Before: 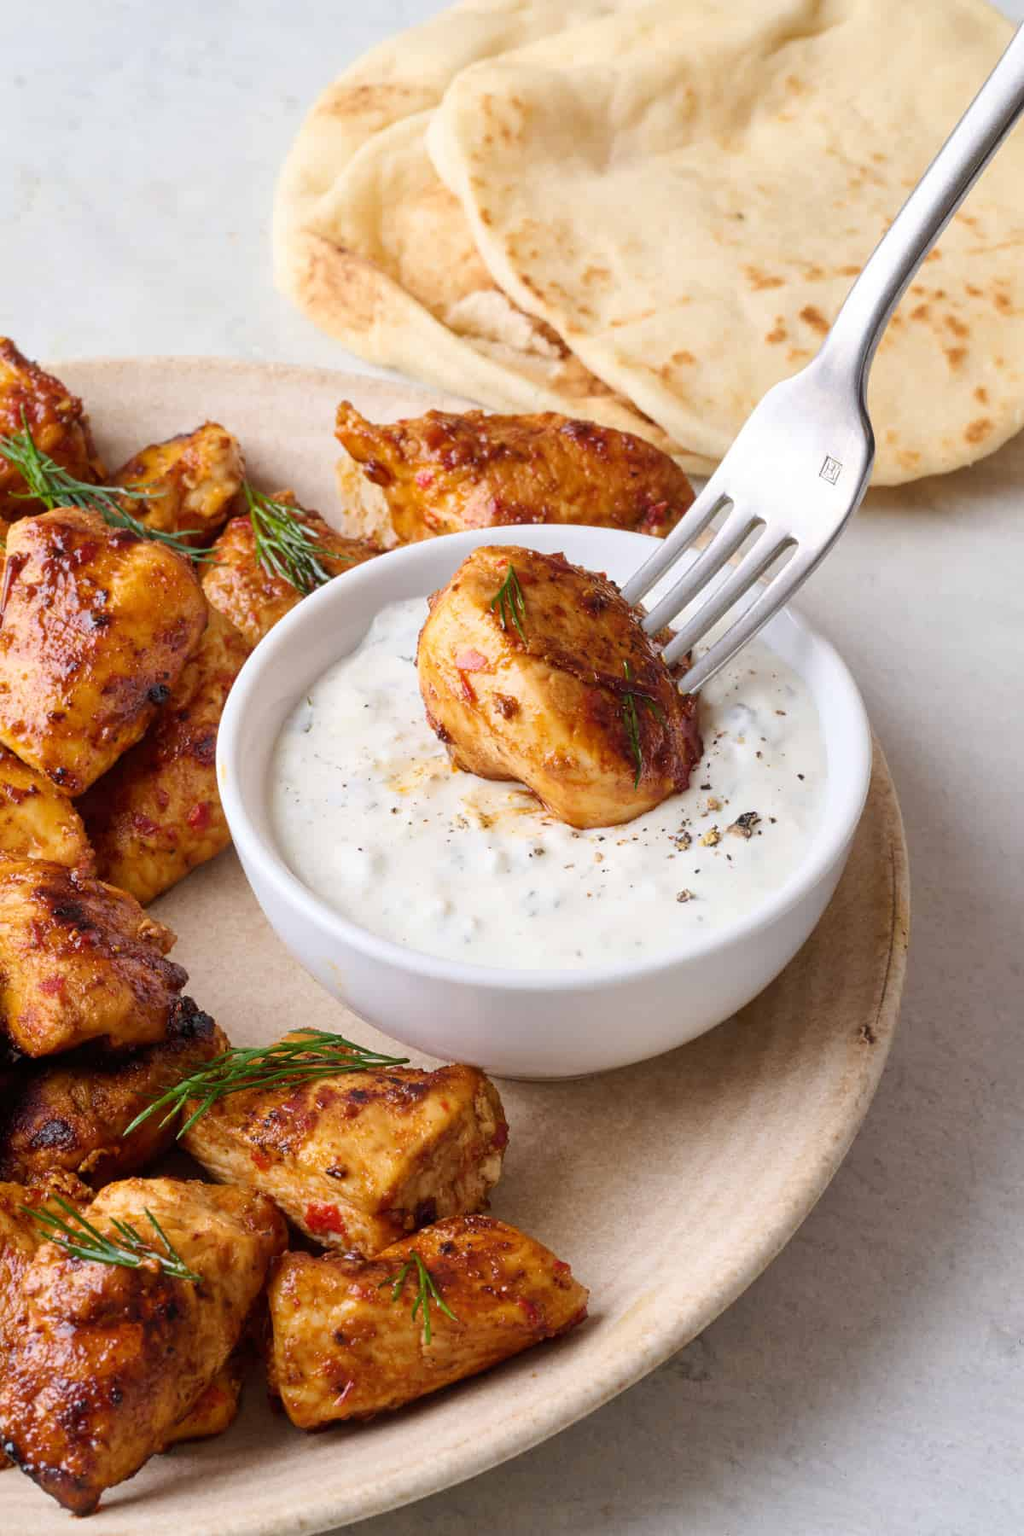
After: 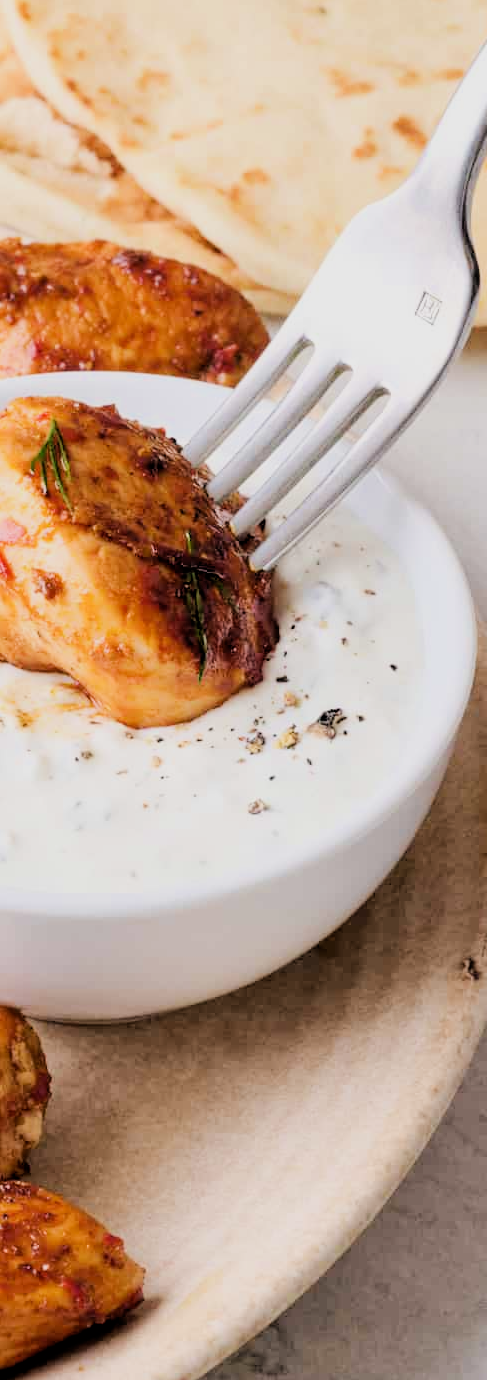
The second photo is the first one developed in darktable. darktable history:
crop: left 45.451%, top 13.515%, right 13.937%, bottom 9.811%
exposure: black level correction 0.001, exposure 0.499 EV, compensate exposure bias true, compensate highlight preservation false
filmic rgb: black relative exposure -2.86 EV, white relative exposure 4.56 EV, hardness 1.74, contrast 1.266
